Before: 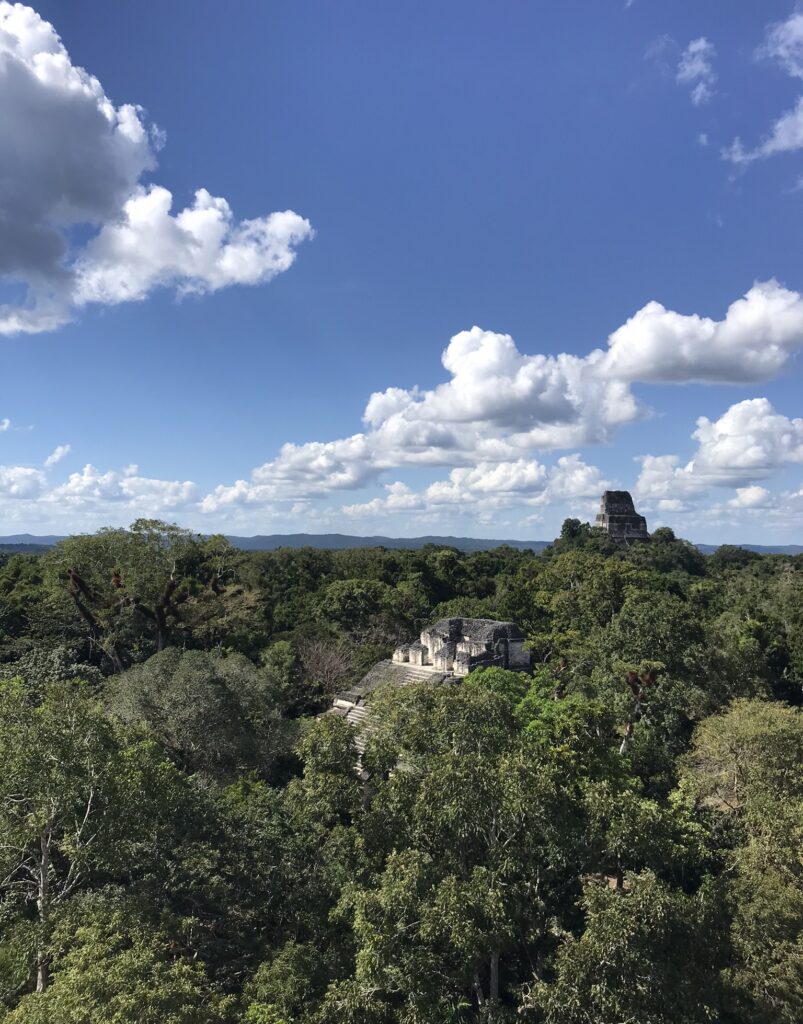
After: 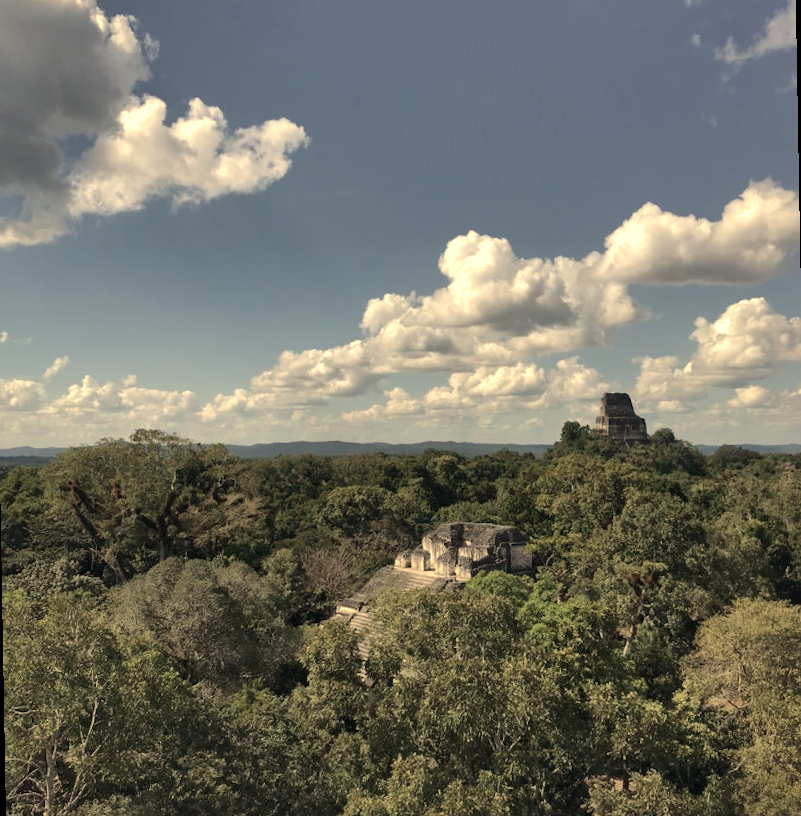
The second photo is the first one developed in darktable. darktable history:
shadows and highlights: shadows 40, highlights -60
crop: top 7.625%, bottom 8.027%
rotate and perspective: rotation -1°, crop left 0.011, crop right 0.989, crop top 0.025, crop bottom 0.975
tone equalizer: on, module defaults
white balance: red 1.08, blue 0.791
color correction: highlights a* 5.59, highlights b* 5.24, saturation 0.68
local contrast: mode bilateral grid, contrast 20, coarseness 50, detail 120%, midtone range 0.2
